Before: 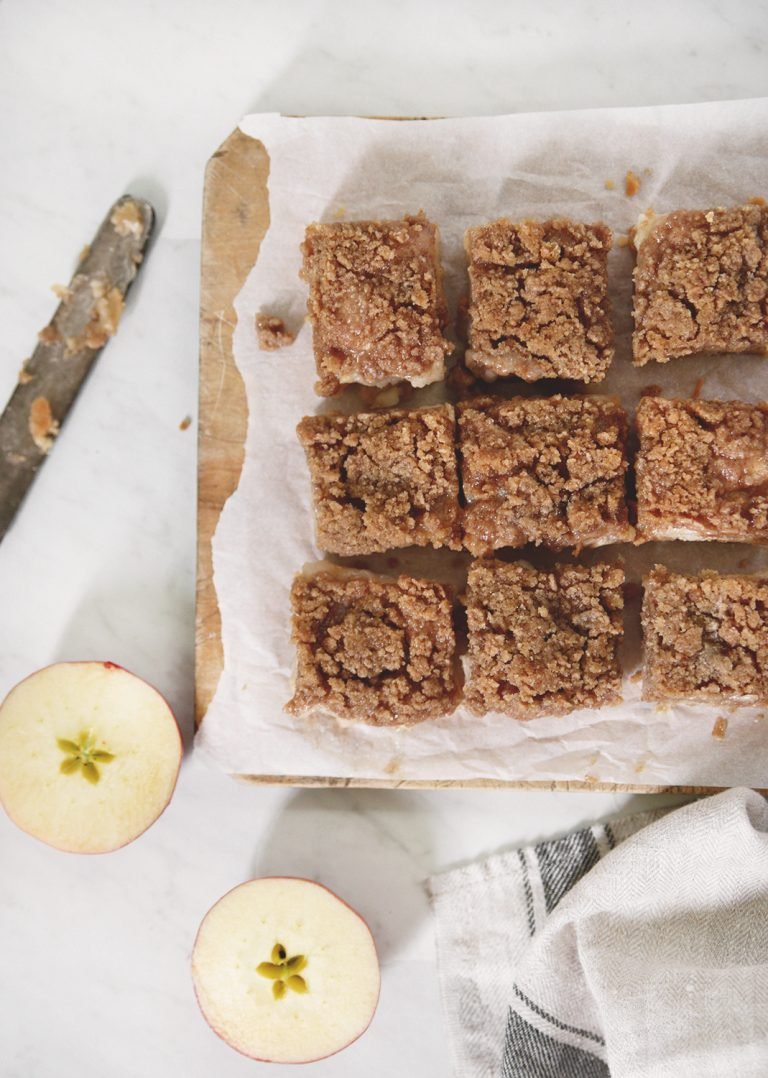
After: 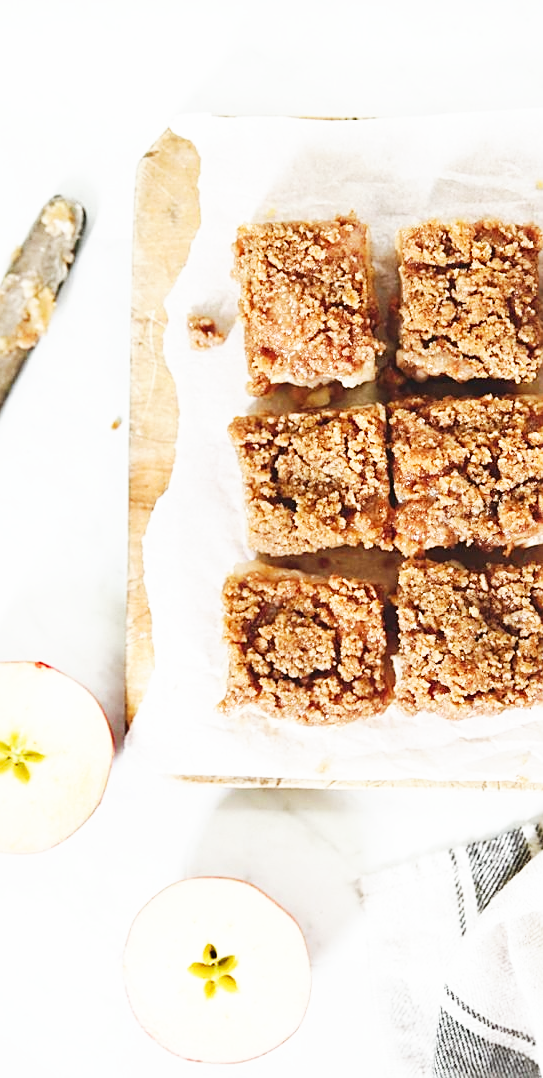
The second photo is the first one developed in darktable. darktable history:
sharpen: on, module defaults
white balance: red 0.978, blue 0.999
crop and rotate: left 9.061%, right 20.142%
base curve: curves: ch0 [(0, 0) (0.007, 0.004) (0.027, 0.03) (0.046, 0.07) (0.207, 0.54) (0.442, 0.872) (0.673, 0.972) (1, 1)], preserve colors none
